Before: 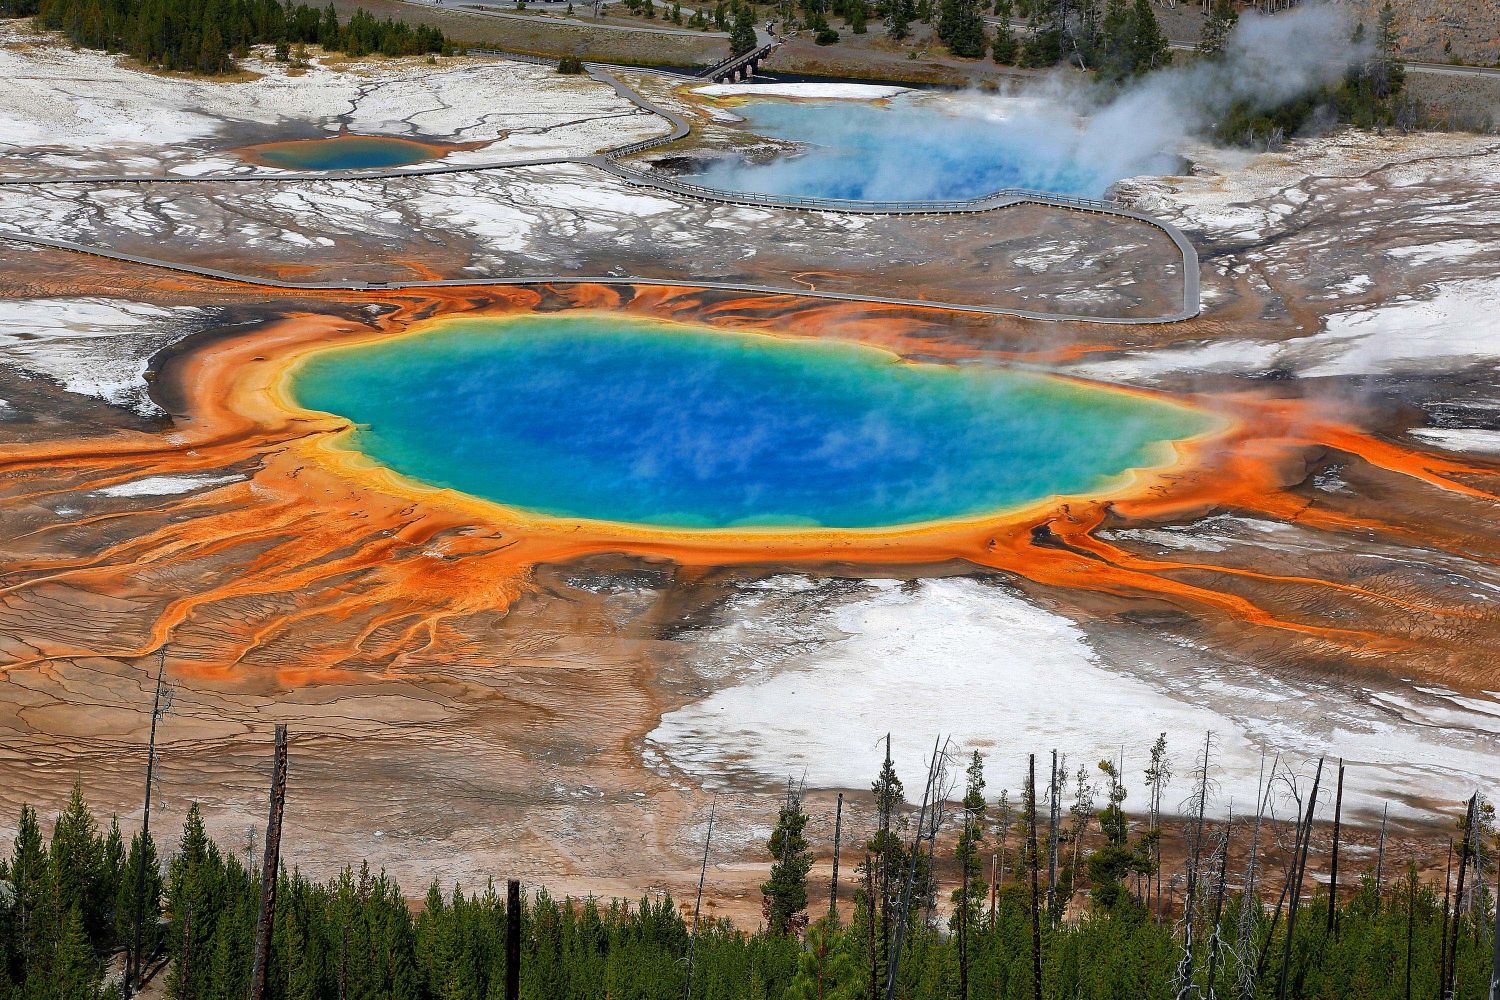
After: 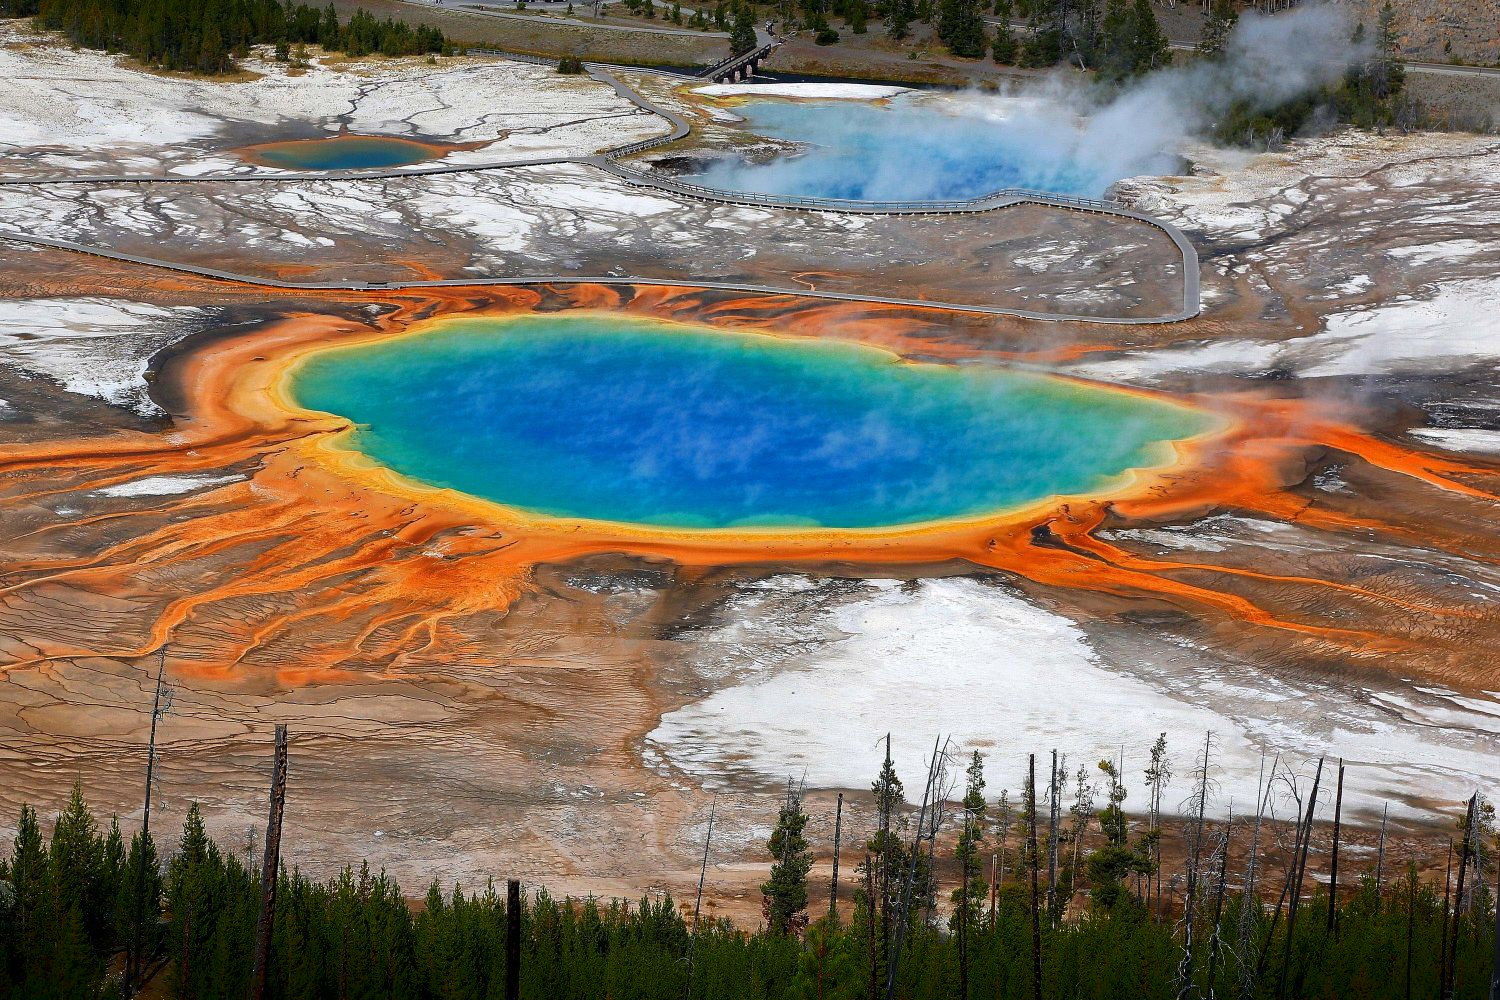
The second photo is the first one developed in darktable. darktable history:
shadows and highlights: shadows -88.49, highlights -37.37, highlights color adjustment 0.472%, soften with gaussian
